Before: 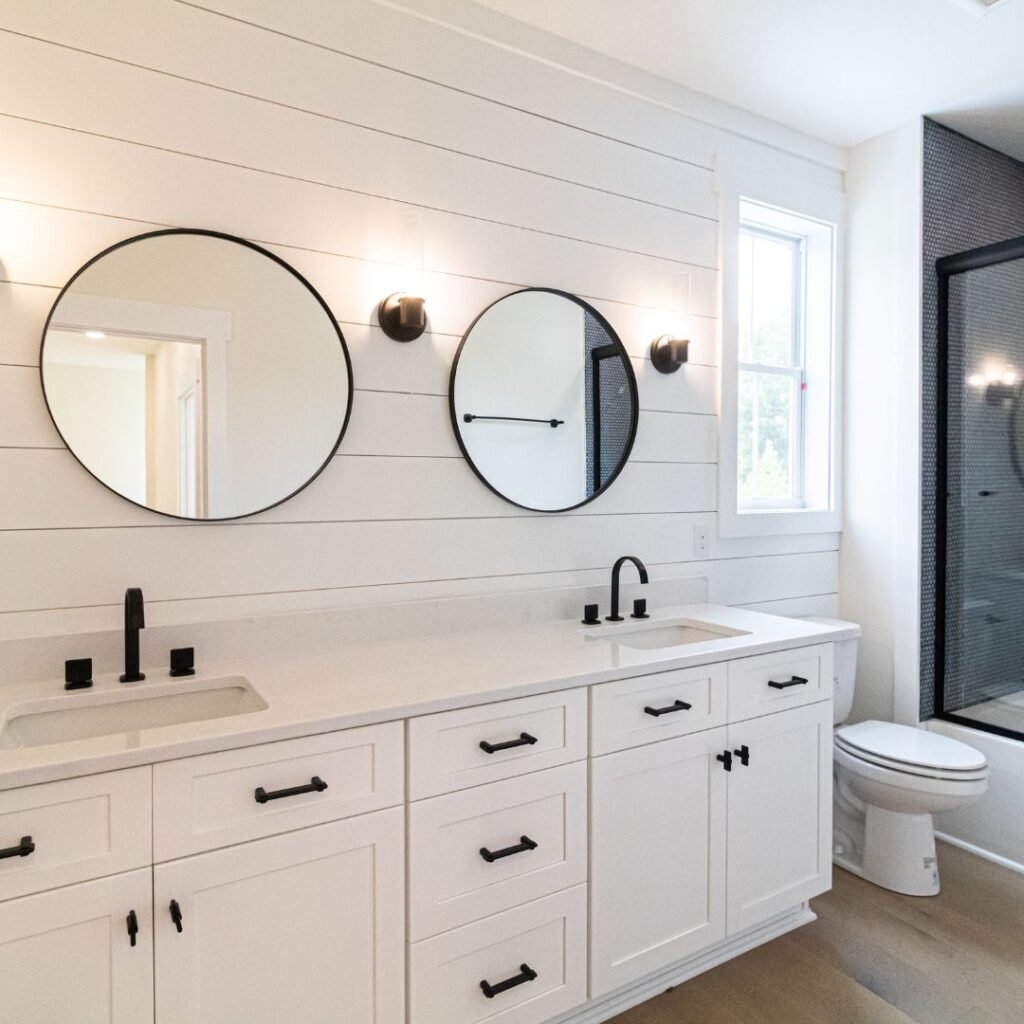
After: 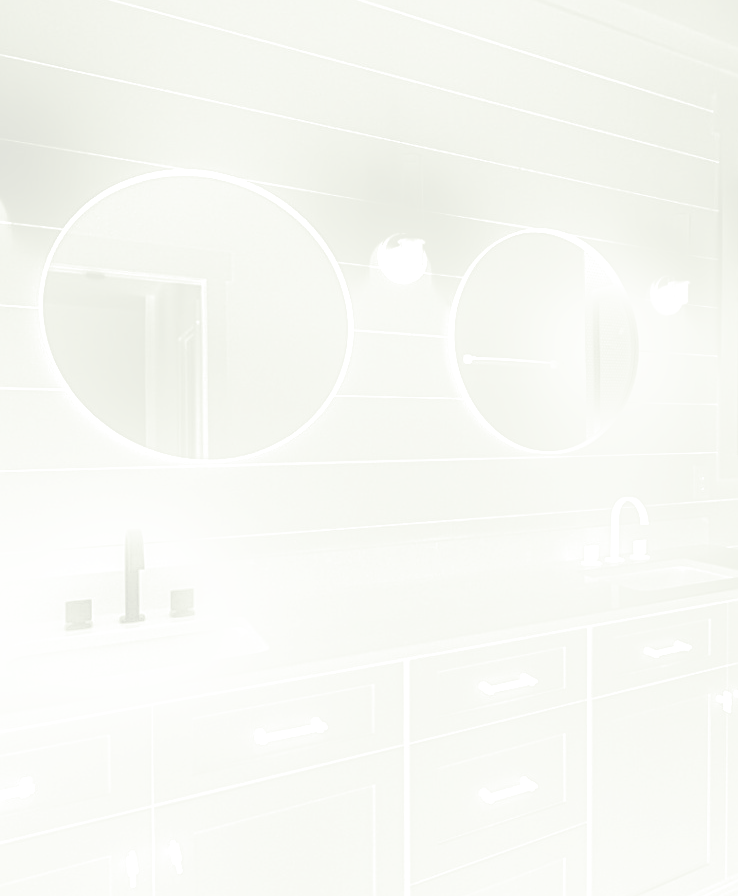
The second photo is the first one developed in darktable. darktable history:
bloom: size 15%, threshold 97%, strength 7%
exposure: exposure 1.2 EV, compensate highlight preservation false
tone curve: curves: ch0 [(0, 0) (0.004, 0.008) (0.077, 0.156) (0.169, 0.29) (0.774, 0.774) (1, 1)], color space Lab, linked channels, preserve colors none
monochrome: a -6.99, b 35.61, size 1.4
split-toning: shadows › hue 360°
crop: top 5.803%, right 27.864%, bottom 5.804%
sharpen: on, module defaults
local contrast: on, module defaults
